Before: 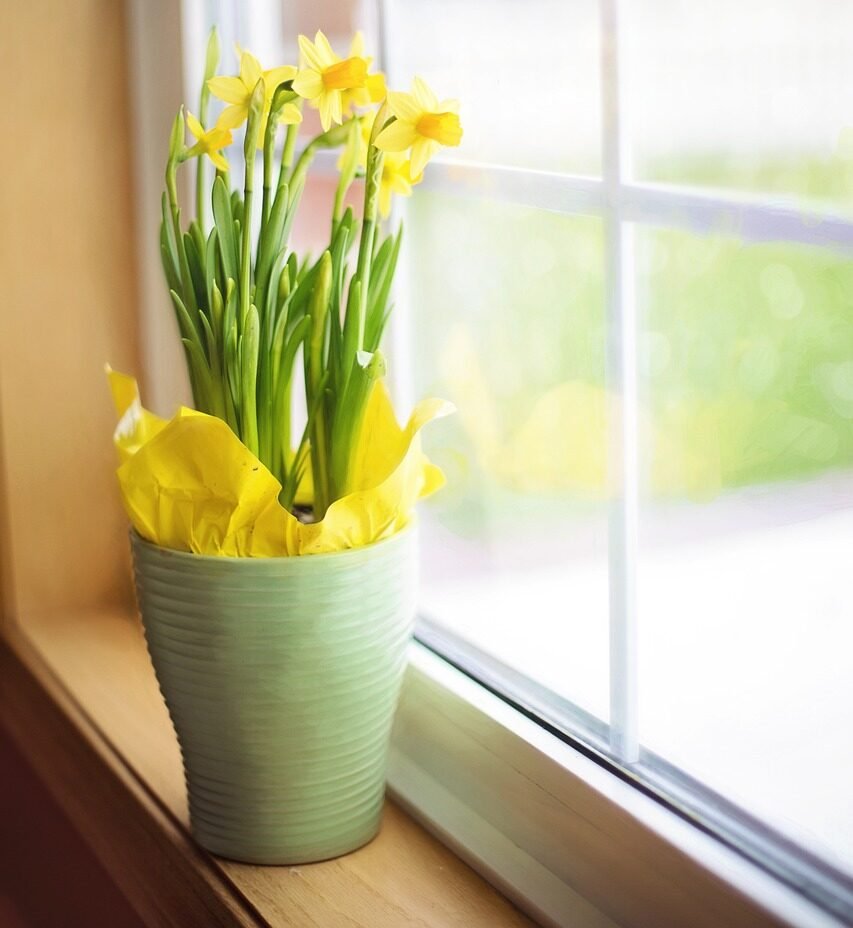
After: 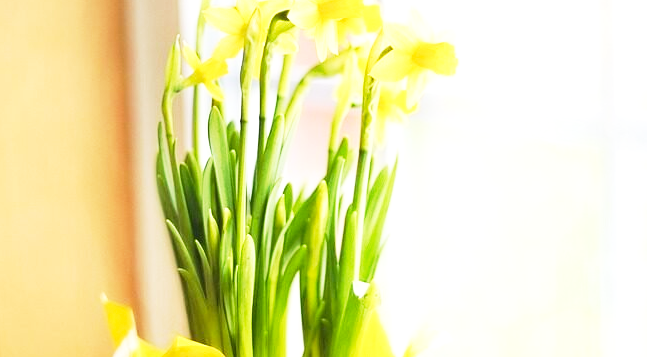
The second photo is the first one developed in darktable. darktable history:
exposure: exposure 0.379 EV, compensate highlight preservation false
base curve: curves: ch0 [(0, 0) (0.005, 0.002) (0.193, 0.295) (0.399, 0.664) (0.75, 0.928) (1, 1)], preserve colors none
crop: left 0.555%, top 7.649%, right 23.494%, bottom 53.867%
